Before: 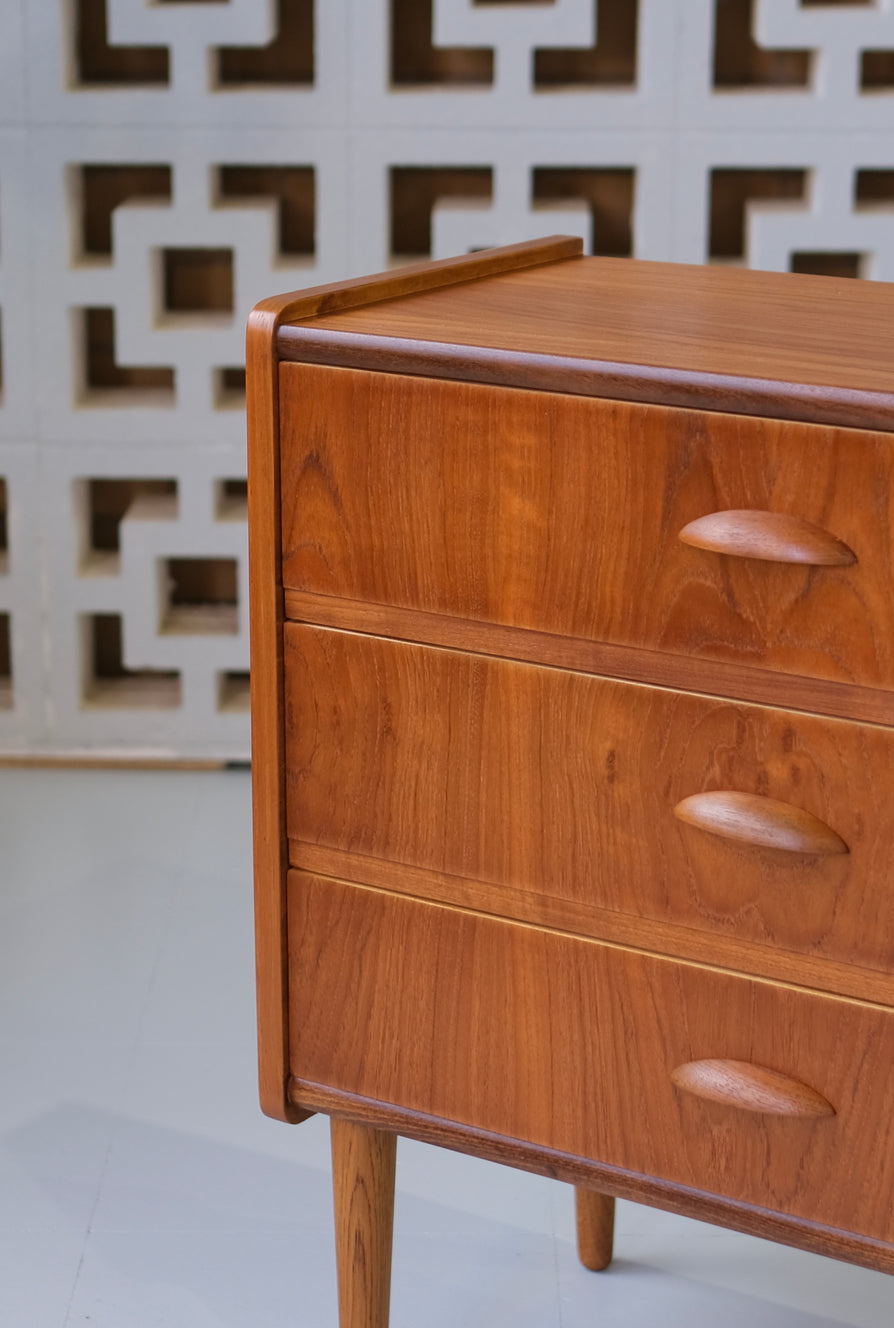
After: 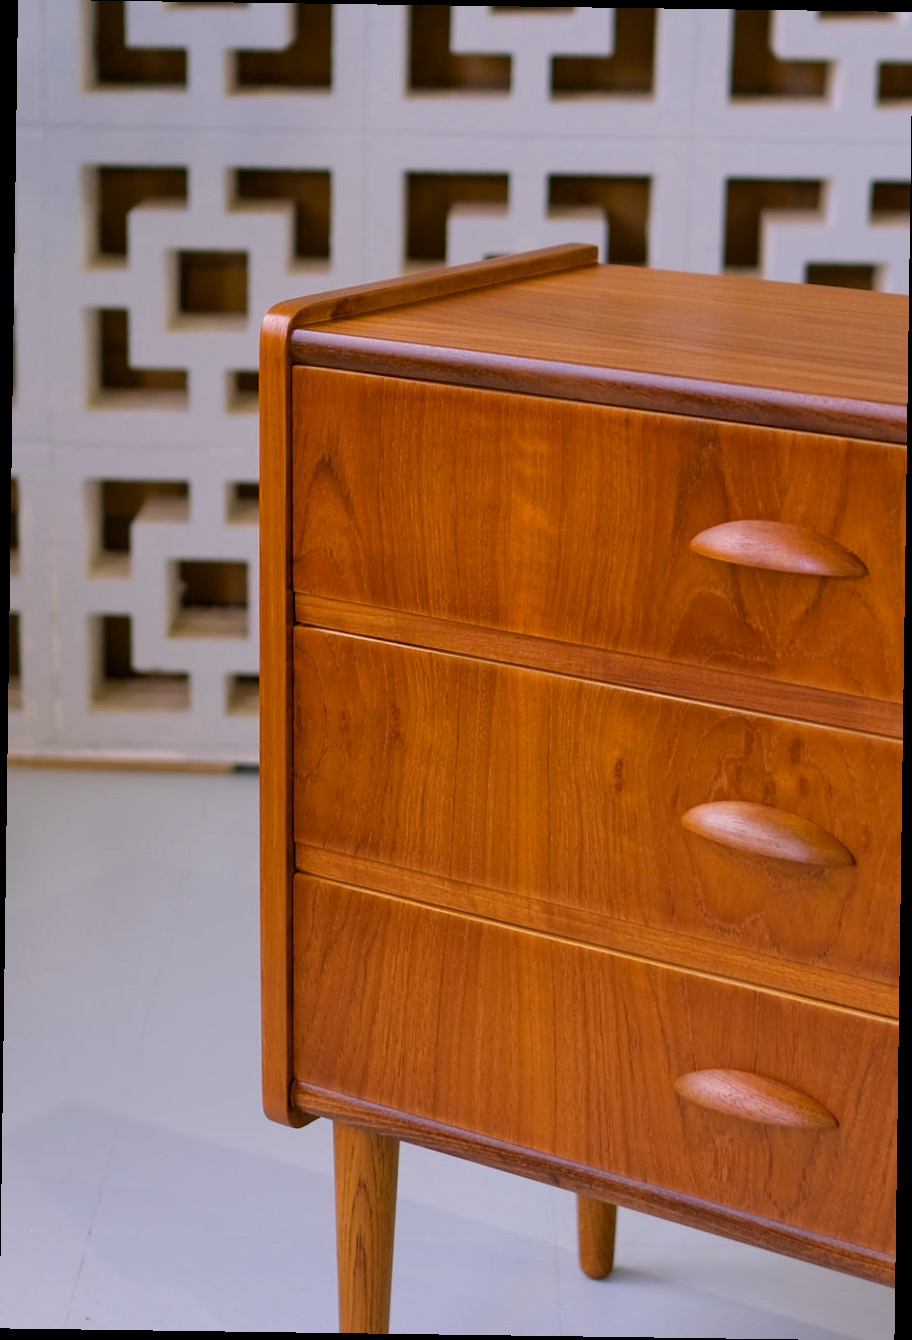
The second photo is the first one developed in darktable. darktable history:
rotate and perspective: rotation 0.8°, automatic cropping off
color balance rgb: shadows lift › chroma 2%, shadows lift › hue 217.2°, power › chroma 0.25%, power › hue 60°, highlights gain › chroma 1.5%, highlights gain › hue 309.6°, global offset › luminance -0.5%, perceptual saturation grading › global saturation 15%, global vibrance 20%
